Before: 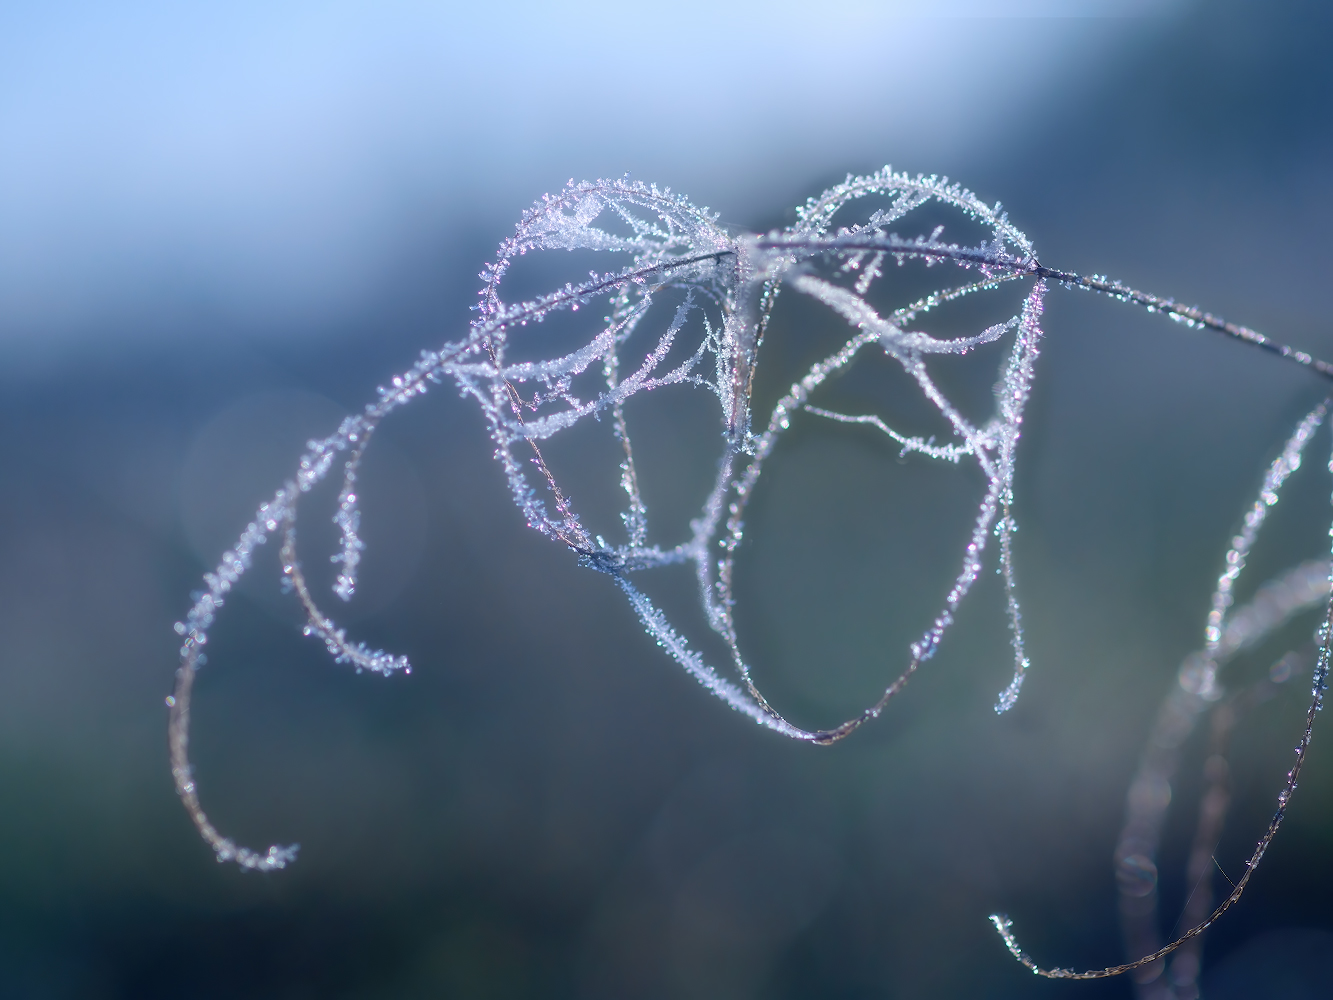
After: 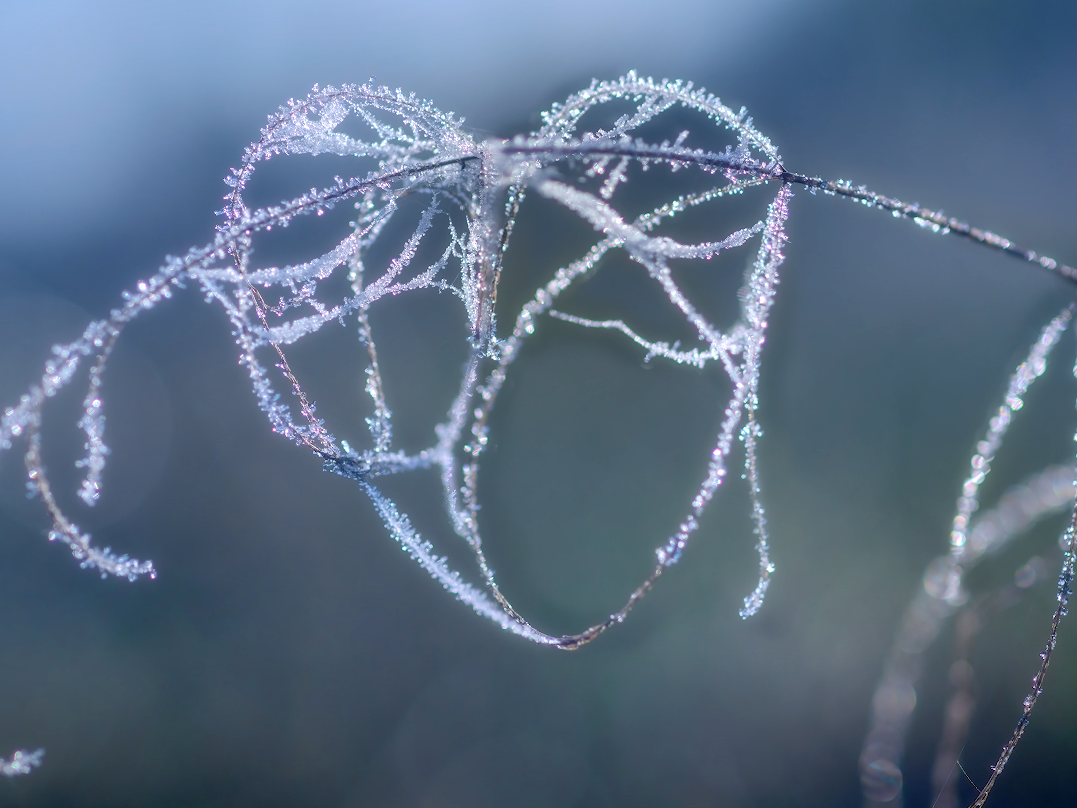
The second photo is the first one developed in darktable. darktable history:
crop: left 19.159%, top 9.58%, bottom 9.58%
shadows and highlights: shadows 40, highlights -60
tone equalizer: on, module defaults
local contrast: detail 130%
